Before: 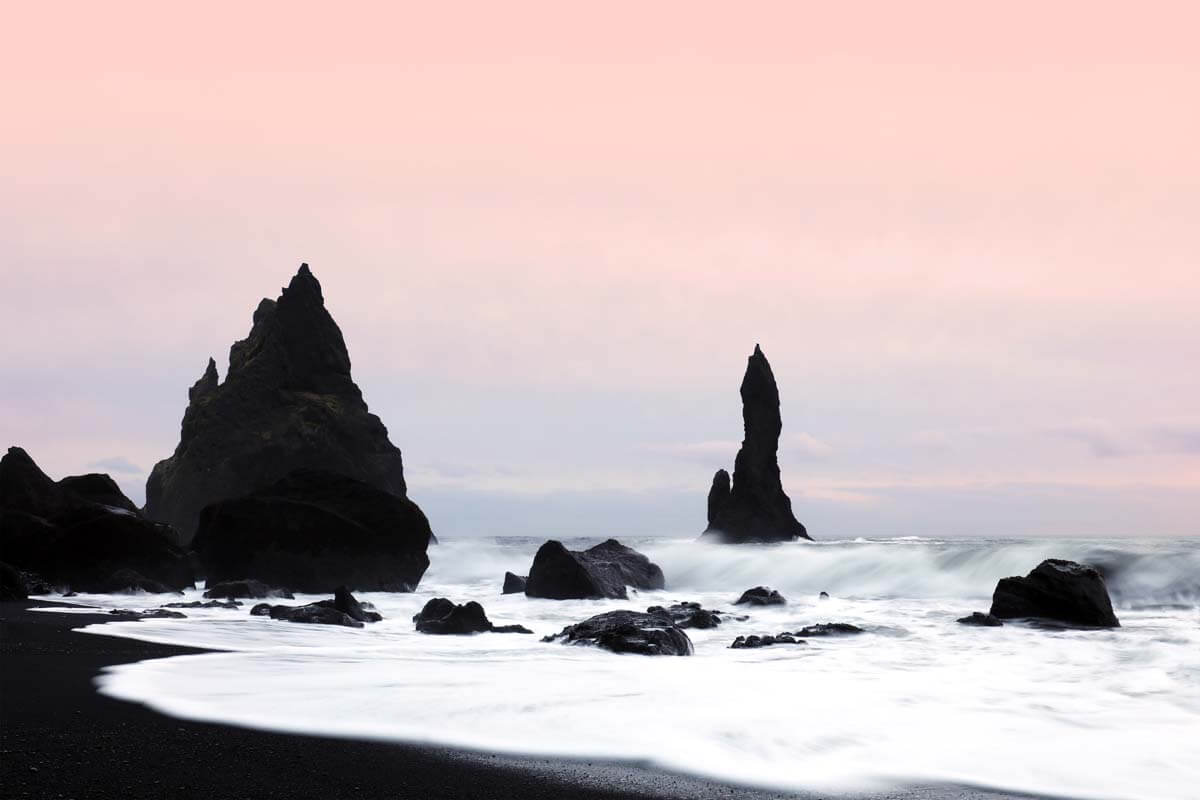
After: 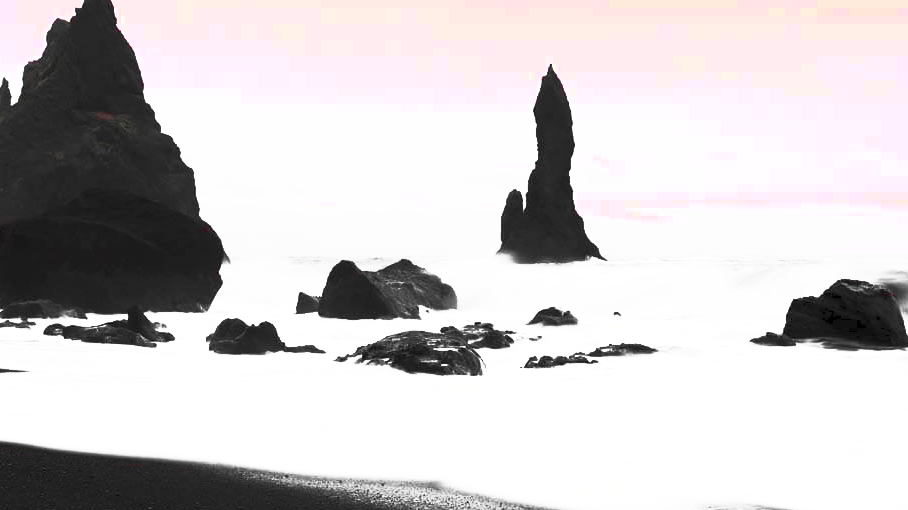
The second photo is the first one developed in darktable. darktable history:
contrast brightness saturation: contrast 1, brightness 1, saturation 1
crop and rotate: left 17.299%, top 35.115%, right 7.015%, bottom 1.024%
color zones: curves: ch1 [(0, 0.831) (0.08, 0.771) (0.157, 0.268) (0.241, 0.207) (0.562, -0.005) (0.714, -0.013) (0.876, 0.01) (1, 0.831)]
